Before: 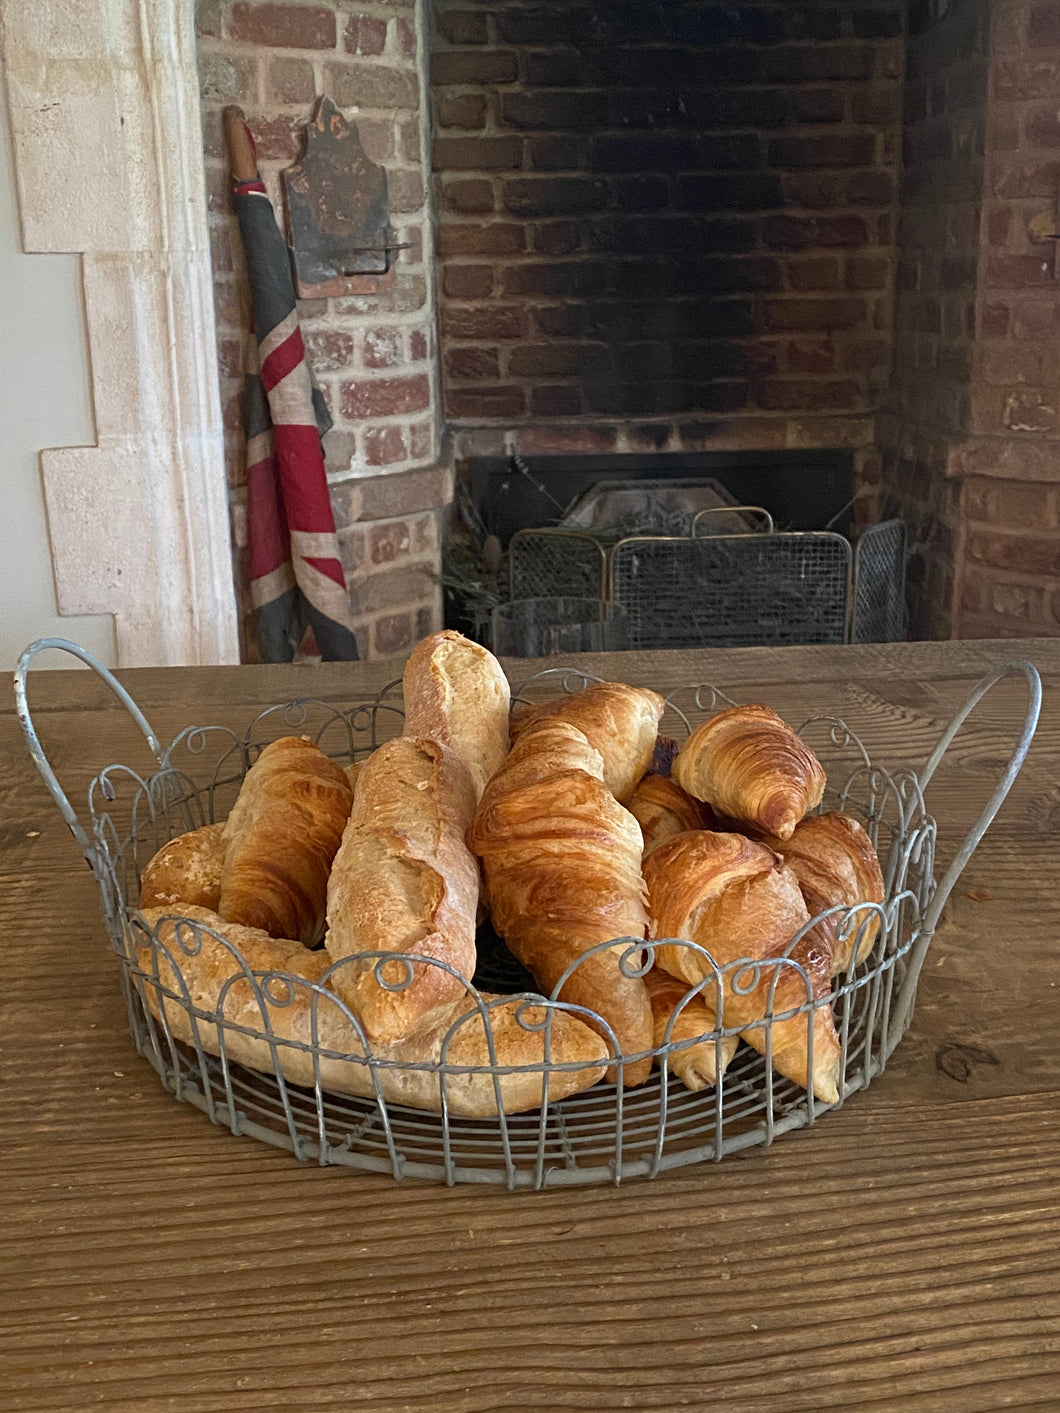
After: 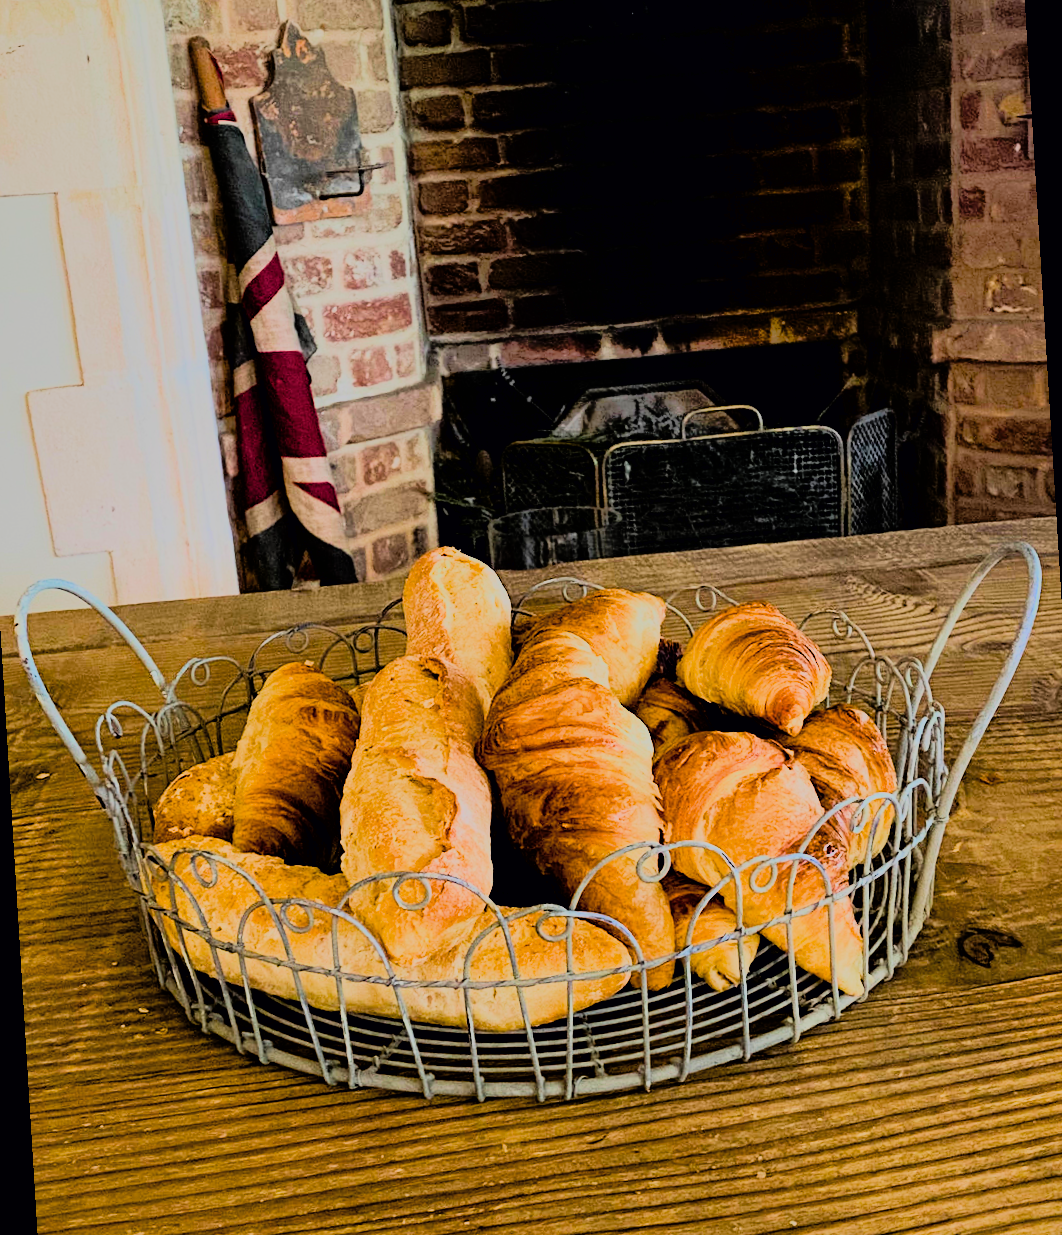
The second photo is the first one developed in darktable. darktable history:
color balance rgb: shadows lift › luminance -9.41%, highlights gain › luminance 17.6%, global offset › luminance -1.45%, perceptual saturation grading › highlights -17.77%, perceptual saturation grading › mid-tones 33.1%, perceptual saturation grading › shadows 50.52%, global vibrance 24.22%
shadows and highlights: on, module defaults
filmic rgb: black relative exposure -7.65 EV, white relative exposure 4.56 EV, hardness 3.61, color science v6 (2022)
rgb curve: curves: ch0 [(0, 0) (0.21, 0.15) (0.24, 0.21) (0.5, 0.75) (0.75, 0.96) (0.89, 0.99) (1, 1)]; ch1 [(0, 0.02) (0.21, 0.13) (0.25, 0.2) (0.5, 0.67) (0.75, 0.9) (0.89, 0.97) (1, 1)]; ch2 [(0, 0.02) (0.21, 0.13) (0.25, 0.2) (0.5, 0.67) (0.75, 0.9) (0.89, 0.97) (1, 1)], compensate middle gray true
rotate and perspective: rotation -3.52°, crop left 0.036, crop right 0.964, crop top 0.081, crop bottom 0.919
tone equalizer: on, module defaults
